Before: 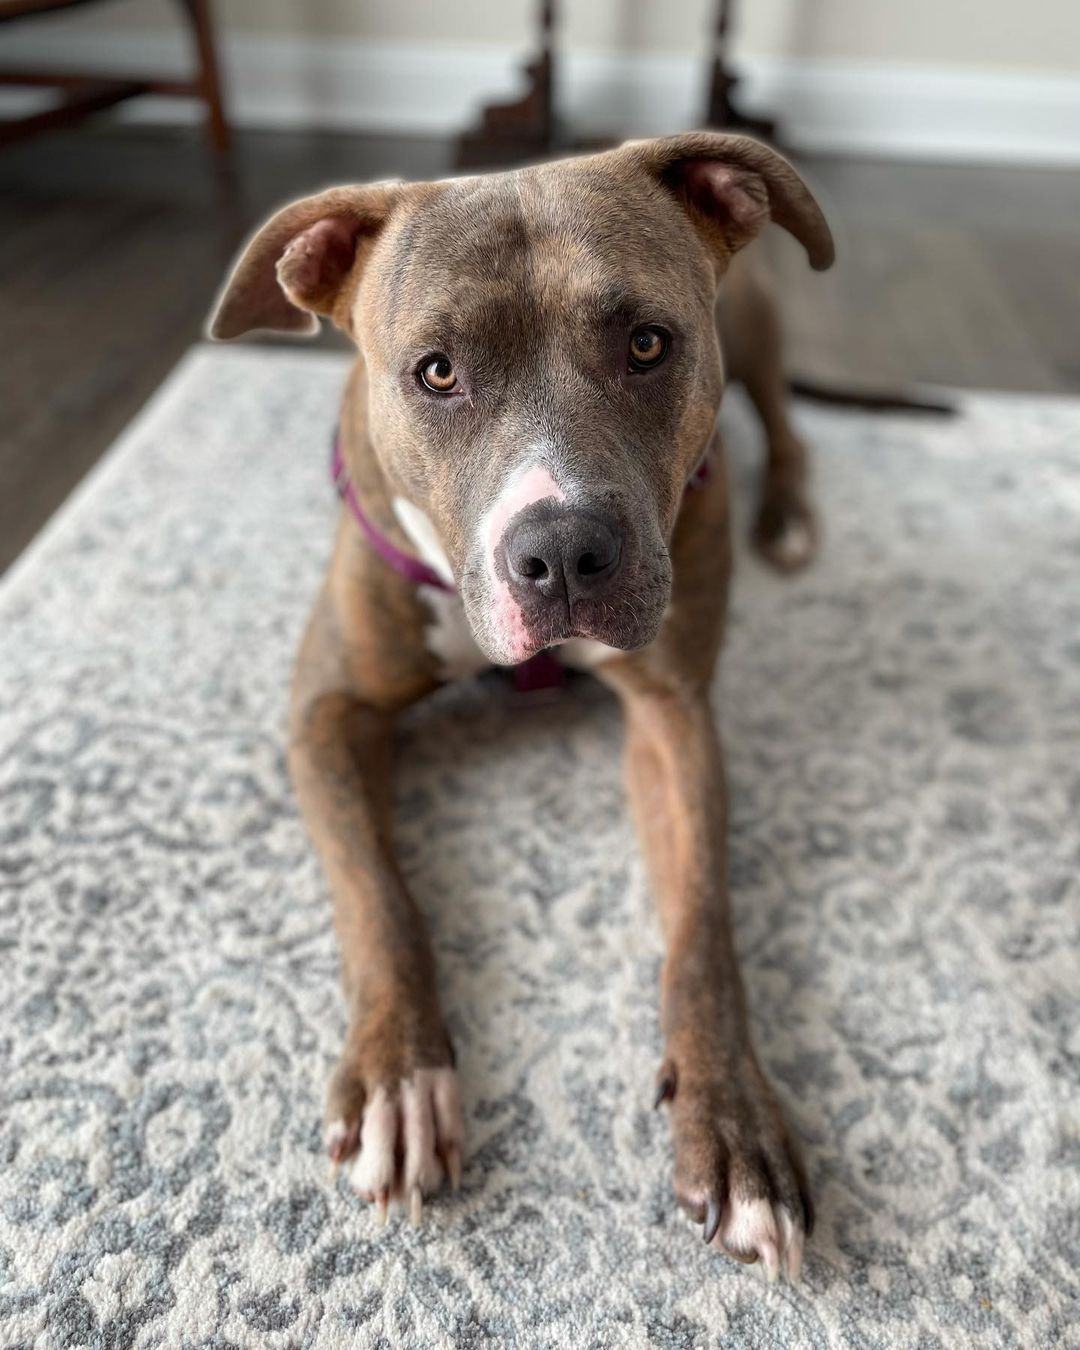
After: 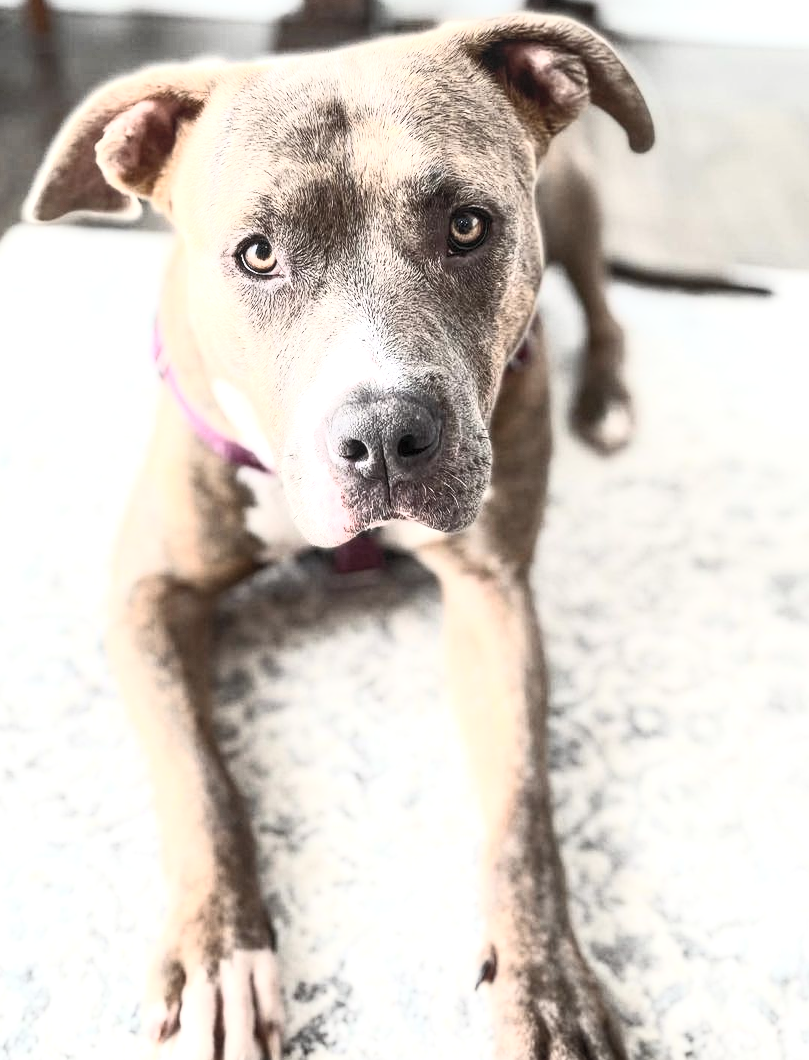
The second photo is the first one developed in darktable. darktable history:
crop: left 16.739%, top 8.772%, right 8.335%, bottom 12.656%
exposure: black level correction 0, exposure 1.014 EV, compensate highlight preservation false
local contrast: on, module defaults
contrast brightness saturation: contrast 0.555, brightness 0.575, saturation -0.33
